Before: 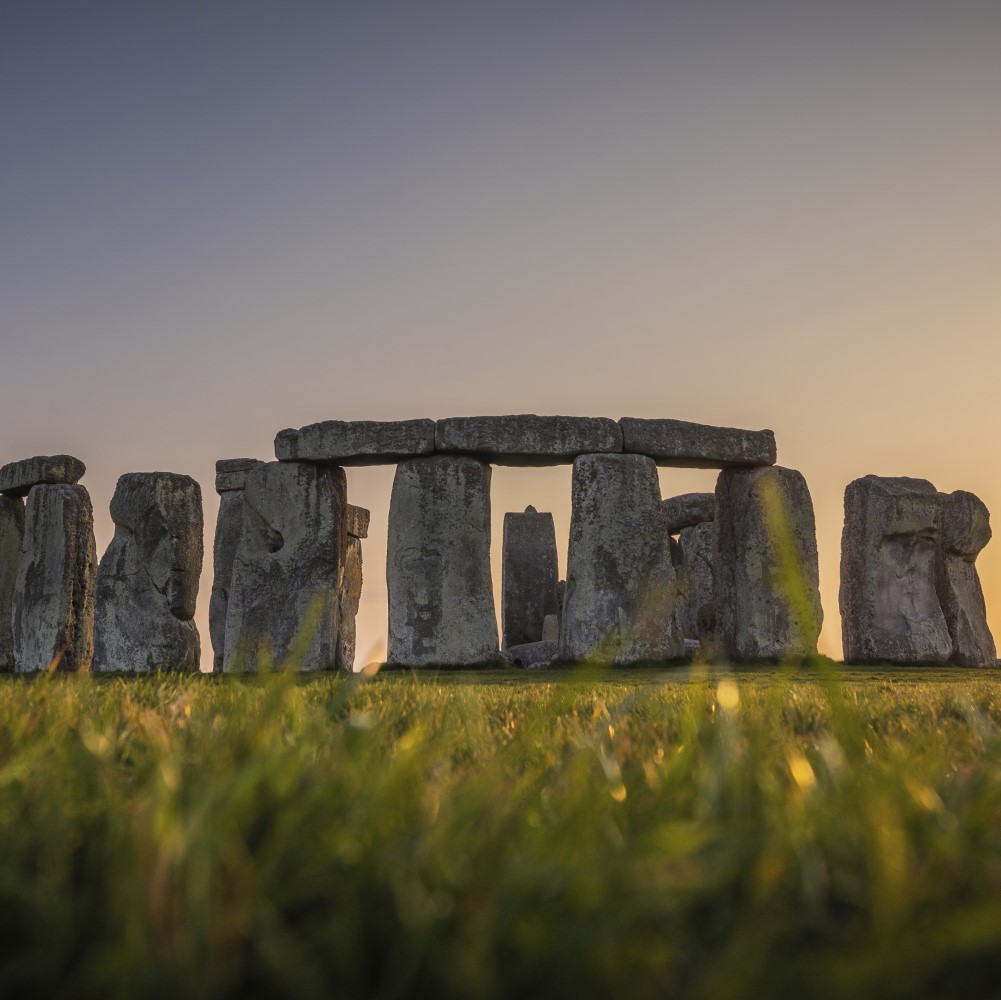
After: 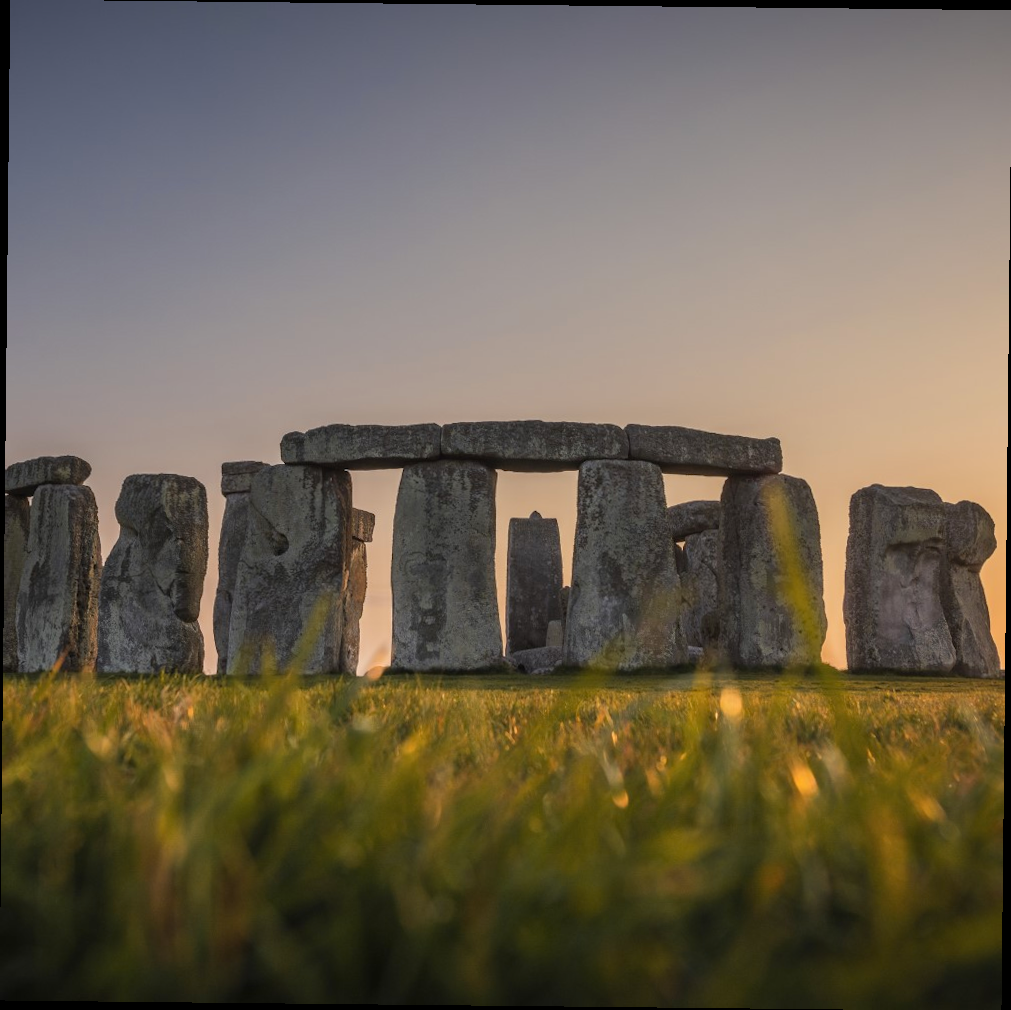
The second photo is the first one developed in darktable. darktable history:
tone equalizer: edges refinement/feathering 500, mask exposure compensation -1.57 EV, preserve details no
crop and rotate: angle -0.615°
color zones: curves: ch1 [(0.239, 0.552) (0.75, 0.5)]; ch2 [(0.25, 0.462) (0.749, 0.457)]
